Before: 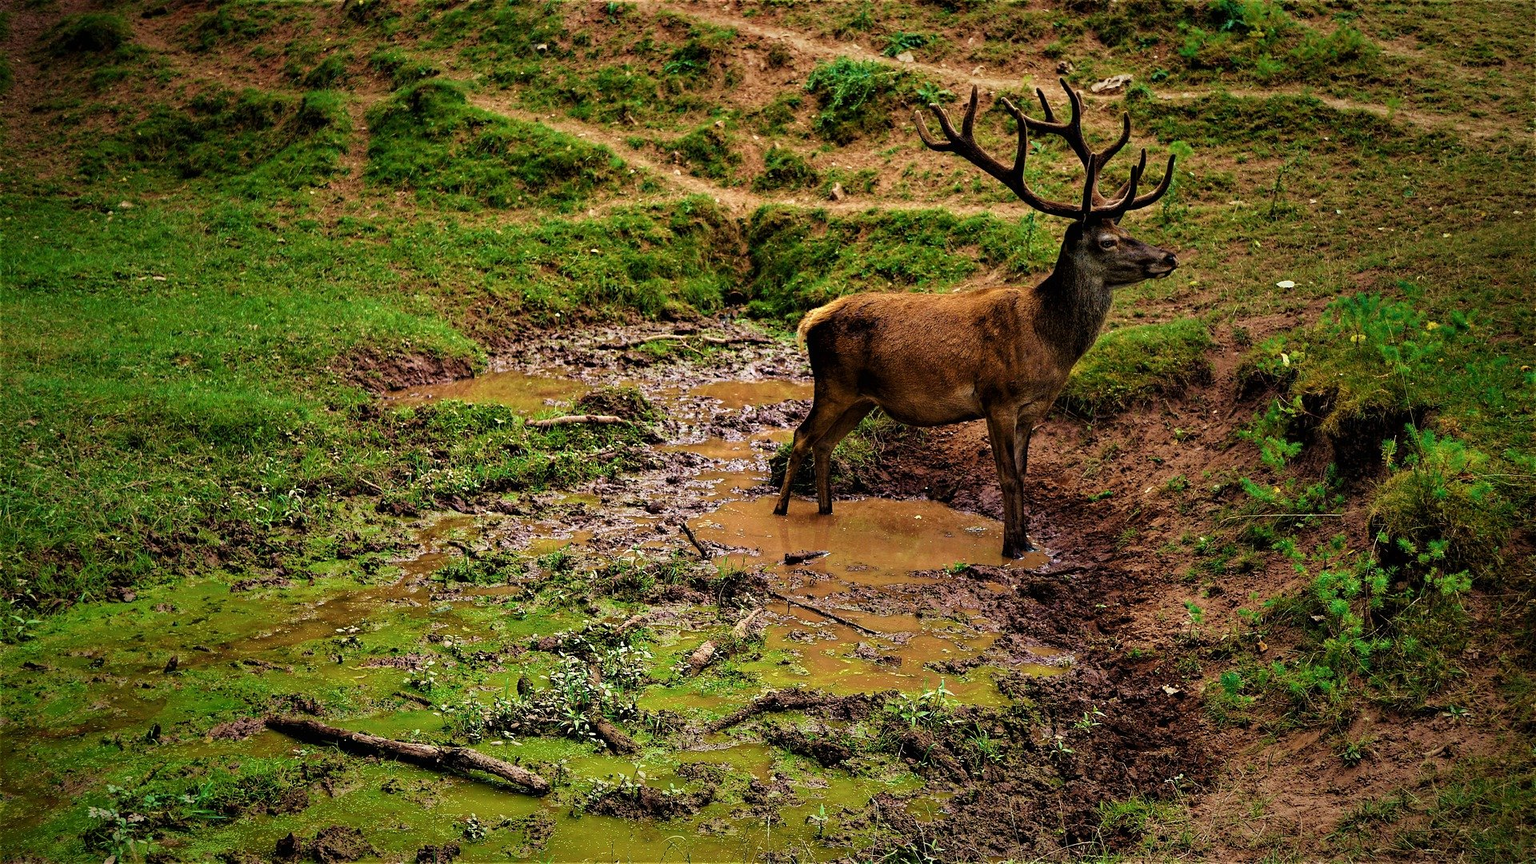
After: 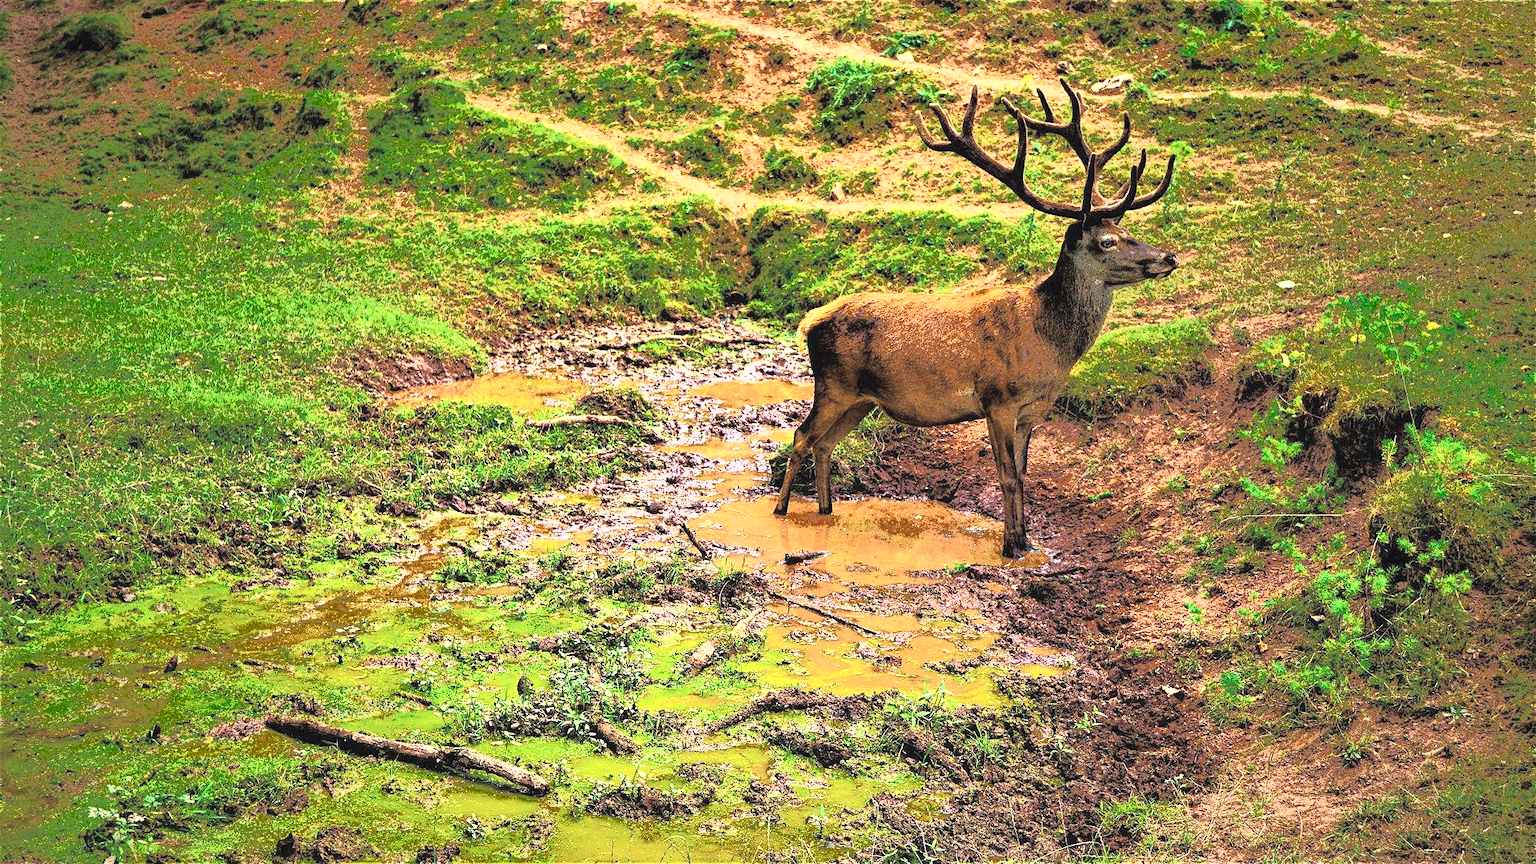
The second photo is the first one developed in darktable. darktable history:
fill light: exposure -0.73 EV, center 0.69, width 2.2
exposure: black level correction 0, exposure 1.3 EV, compensate exposure bias true, compensate highlight preservation false
contrast brightness saturation: brightness 0.28
white balance: red 0.976, blue 1.04
